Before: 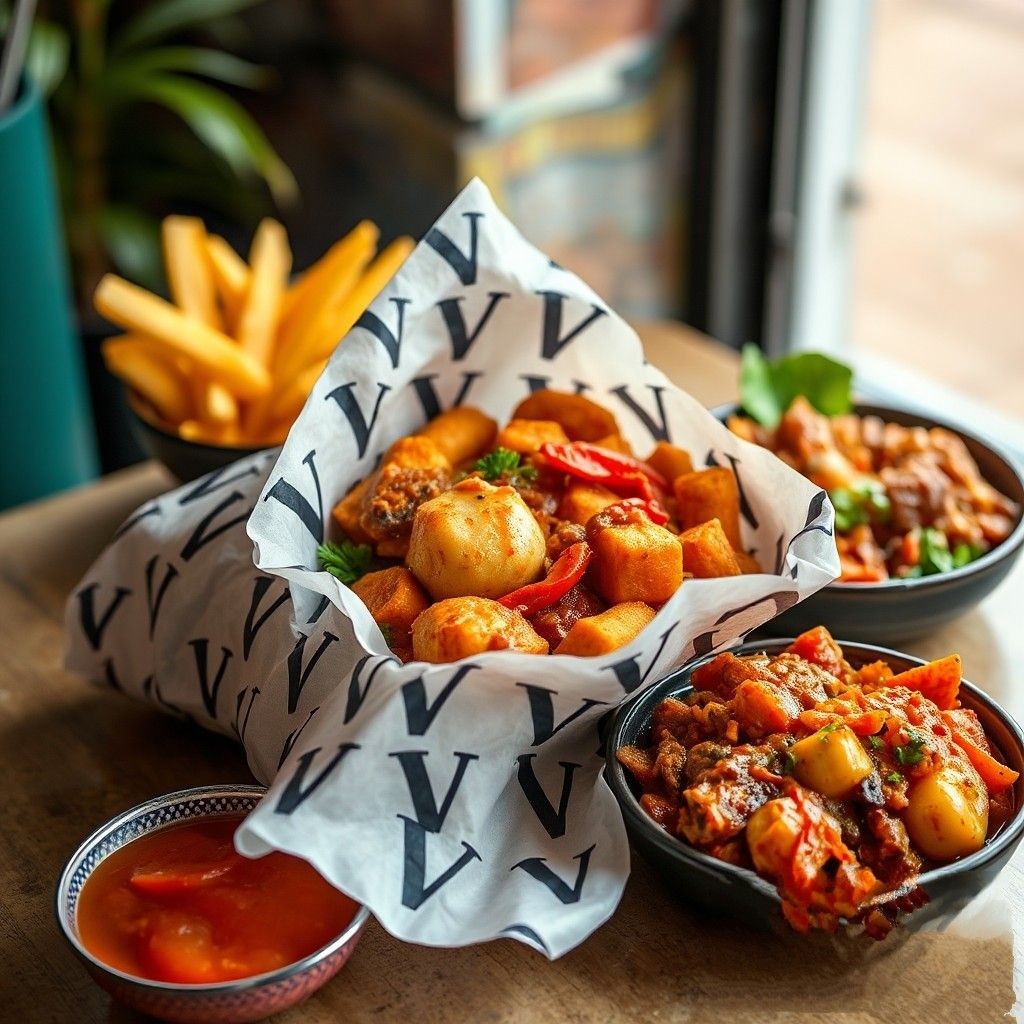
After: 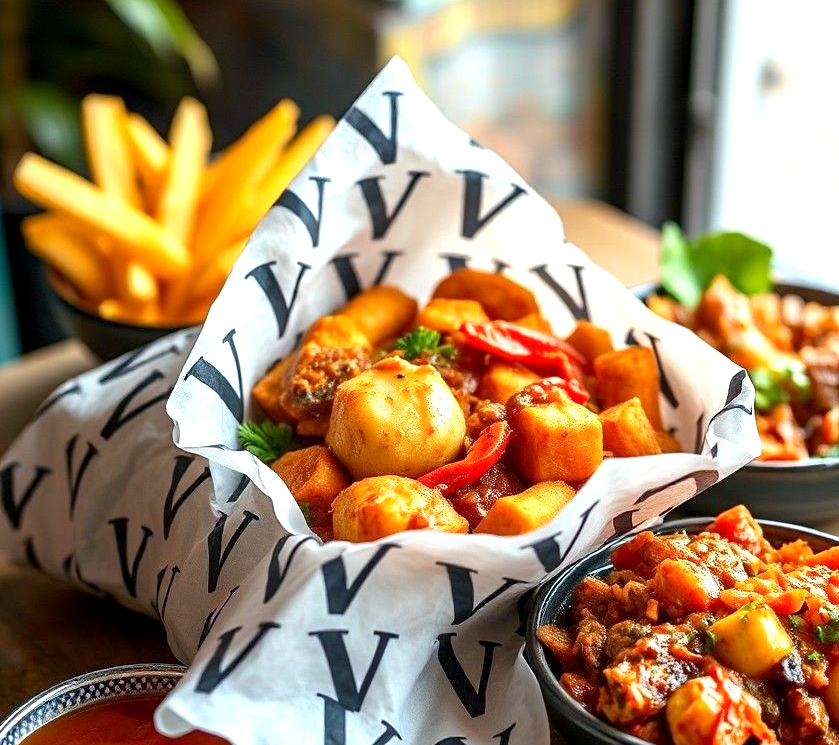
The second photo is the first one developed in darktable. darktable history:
tone equalizer: on, module defaults
exposure: black level correction 0.001, exposure 0.675 EV, compensate highlight preservation false
white balance: red 0.98, blue 1.034
crop: left 7.856%, top 11.836%, right 10.12%, bottom 15.387%
